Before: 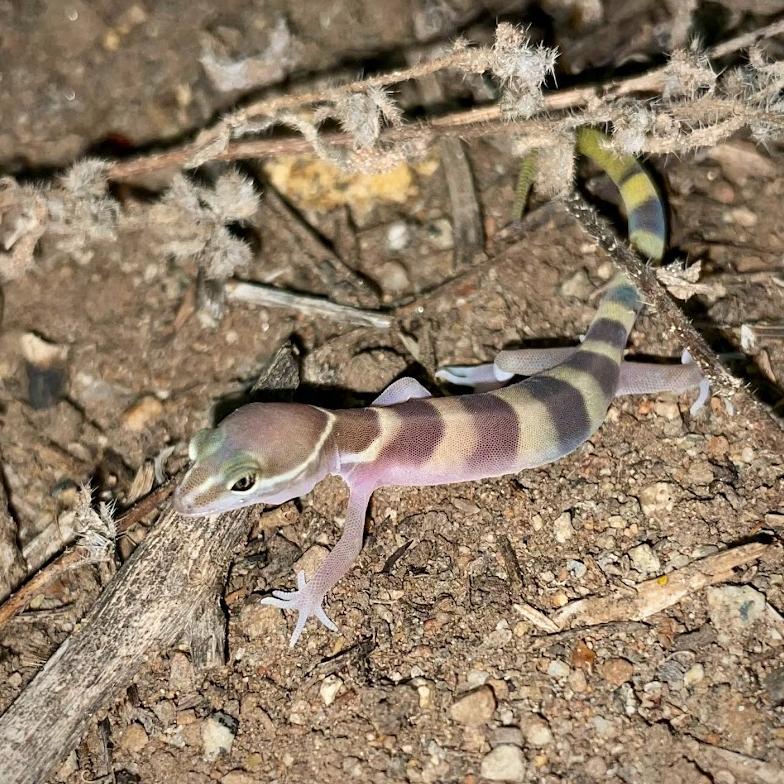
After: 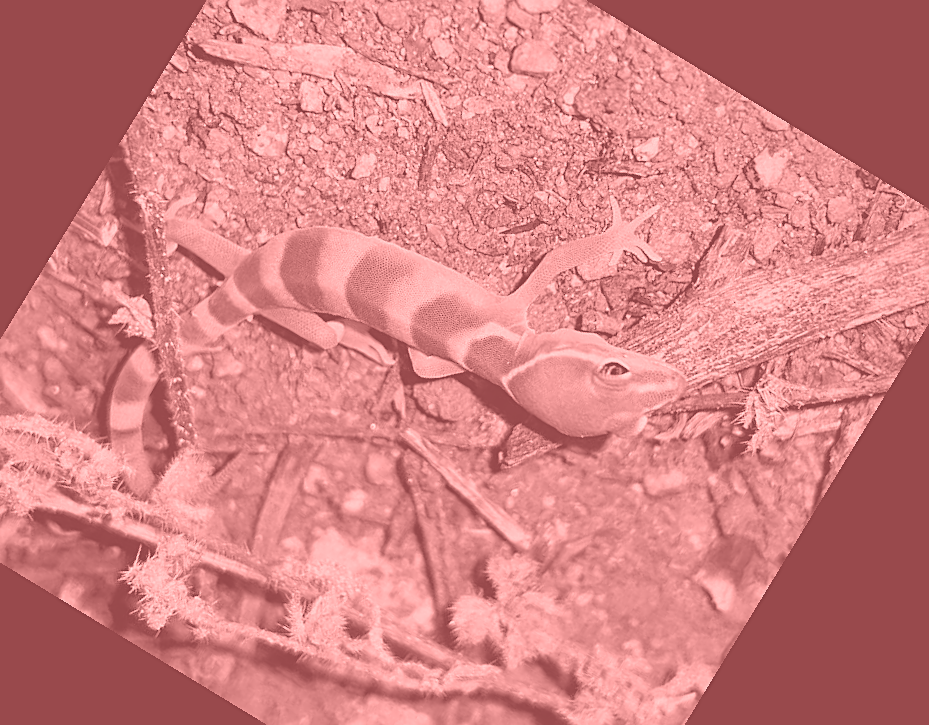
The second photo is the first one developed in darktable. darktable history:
crop and rotate: angle 148.68°, left 9.111%, top 15.603%, right 4.588%, bottom 17.041%
sharpen: on, module defaults
colorize: saturation 51%, source mix 50.67%, lightness 50.67%
